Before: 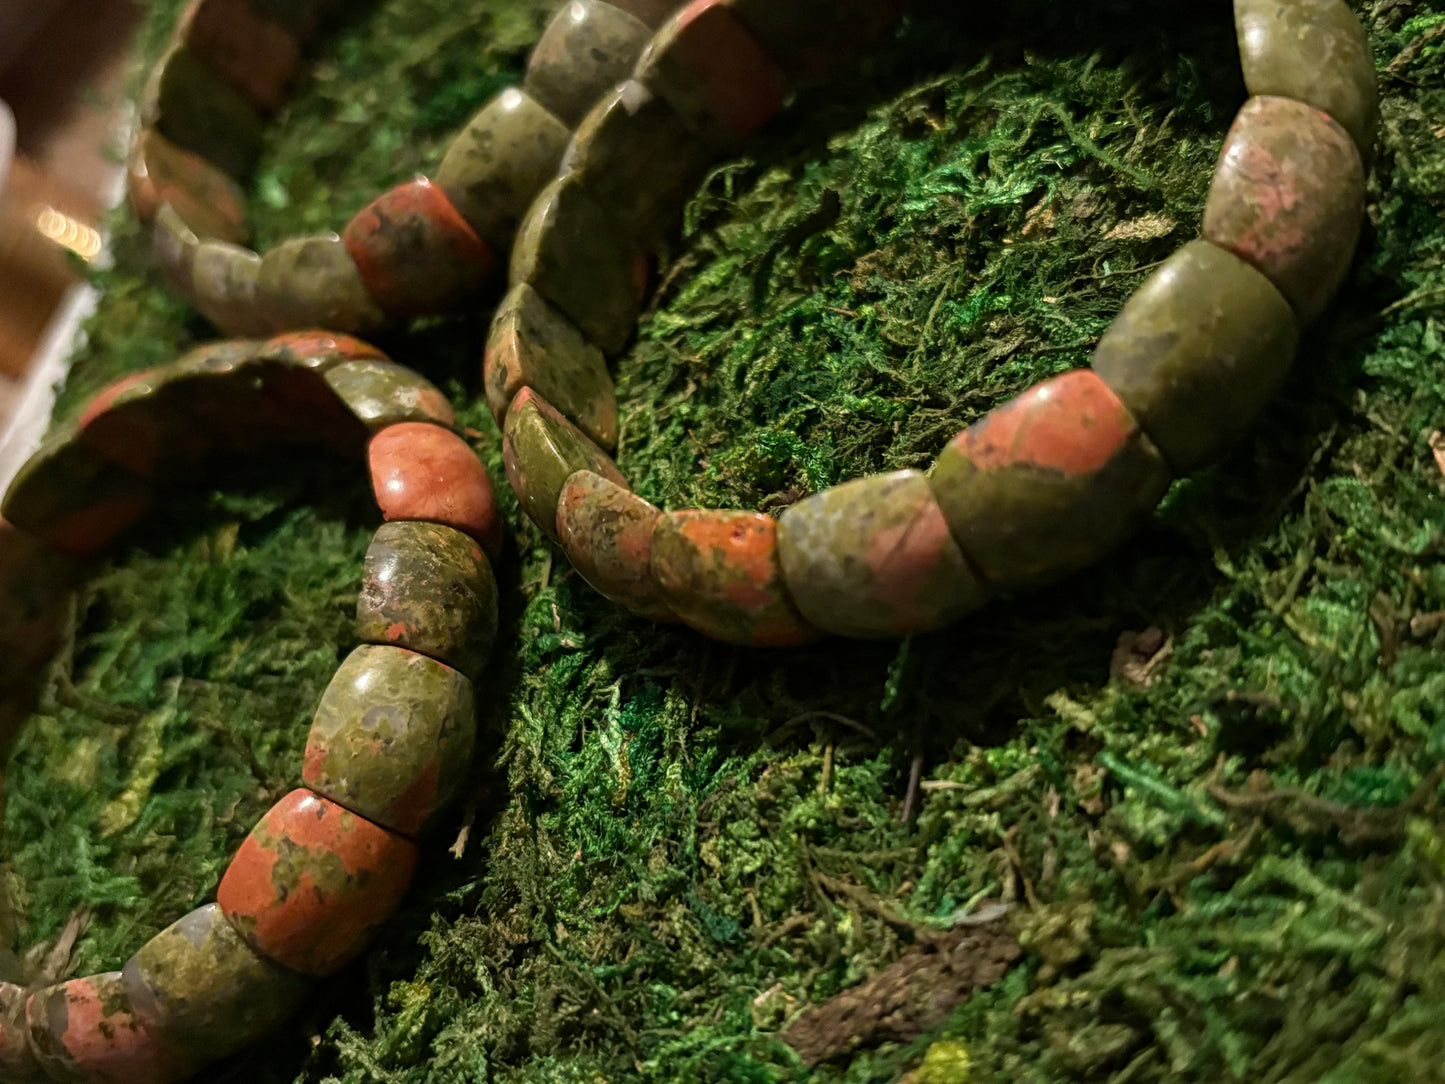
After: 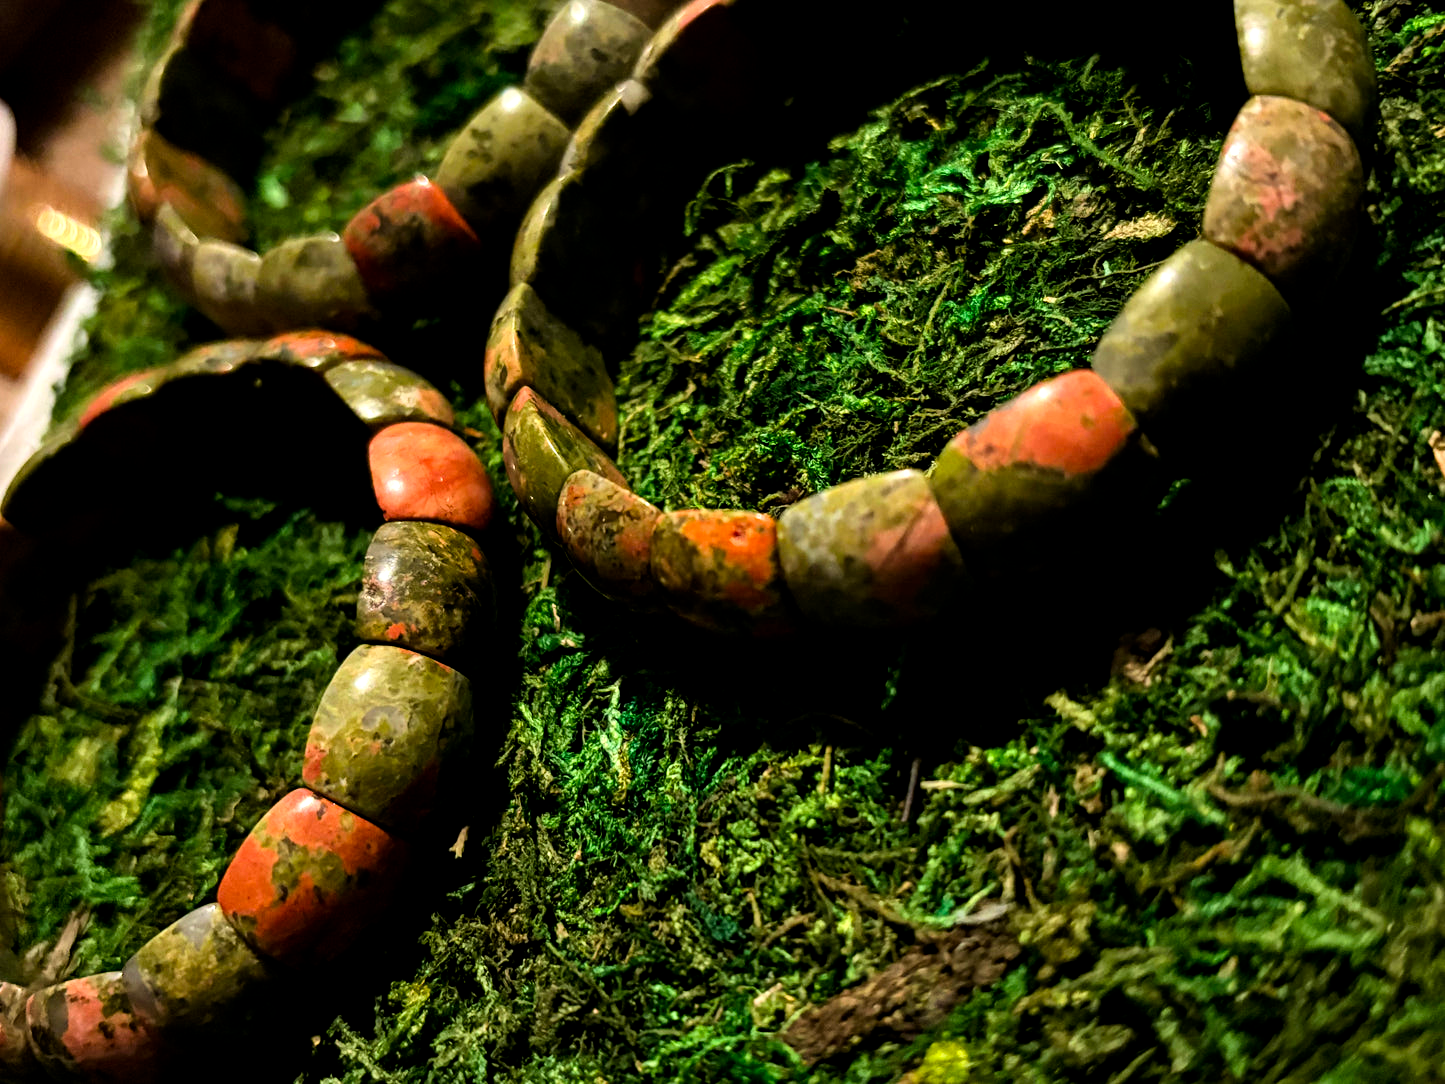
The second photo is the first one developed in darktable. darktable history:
color balance: lift [0.991, 1, 1, 1], gamma [0.996, 1, 1, 1], input saturation 98.52%, contrast 20.34%, output saturation 103.72%
tone curve: curves: ch0 [(0, 0) (0.004, 0.001) (0.133, 0.112) (0.325, 0.362) (0.832, 0.893) (1, 1)], color space Lab, linked channels, preserve colors none
